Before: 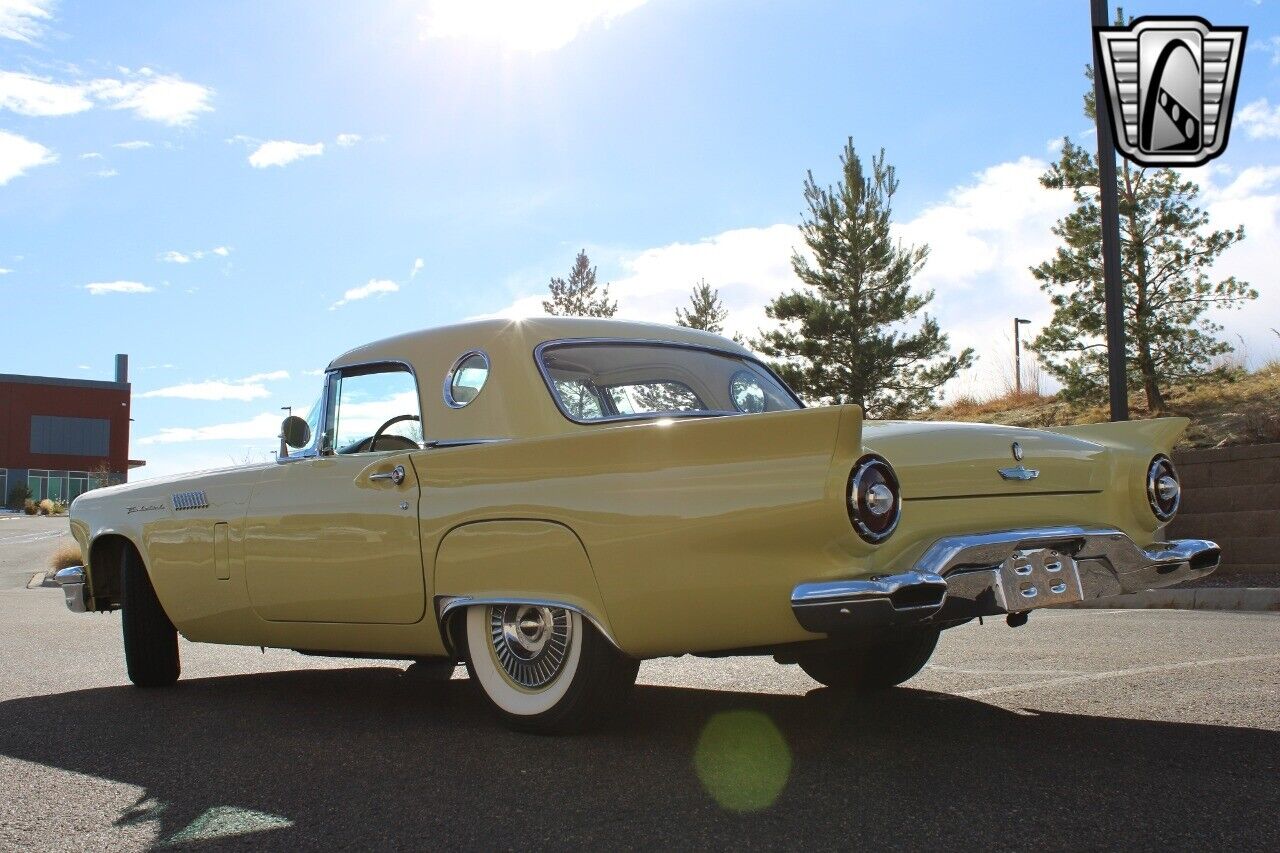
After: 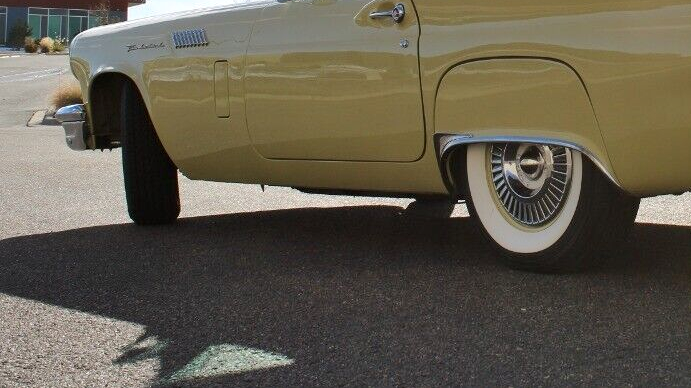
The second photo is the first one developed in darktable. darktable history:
crop and rotate: top 54.308%, right 45.985%, bottom 0.189%
local contrast: mode bilateral grid, contrast 26, coarseness 49, detail 122%, midtone range 0.2
shadows and highlights: low approximation 0.01, soften with gaussian
